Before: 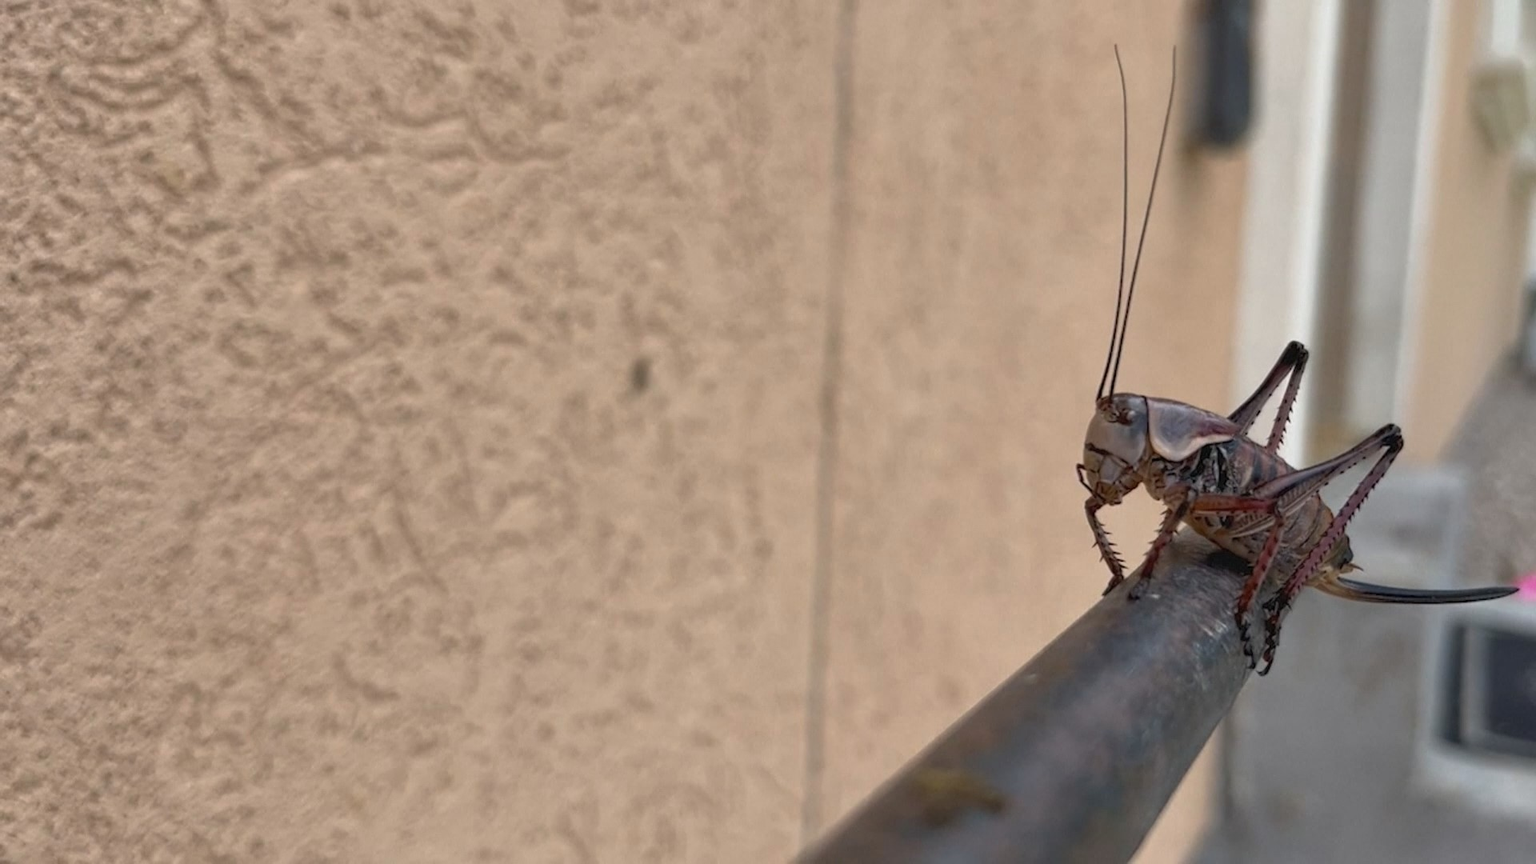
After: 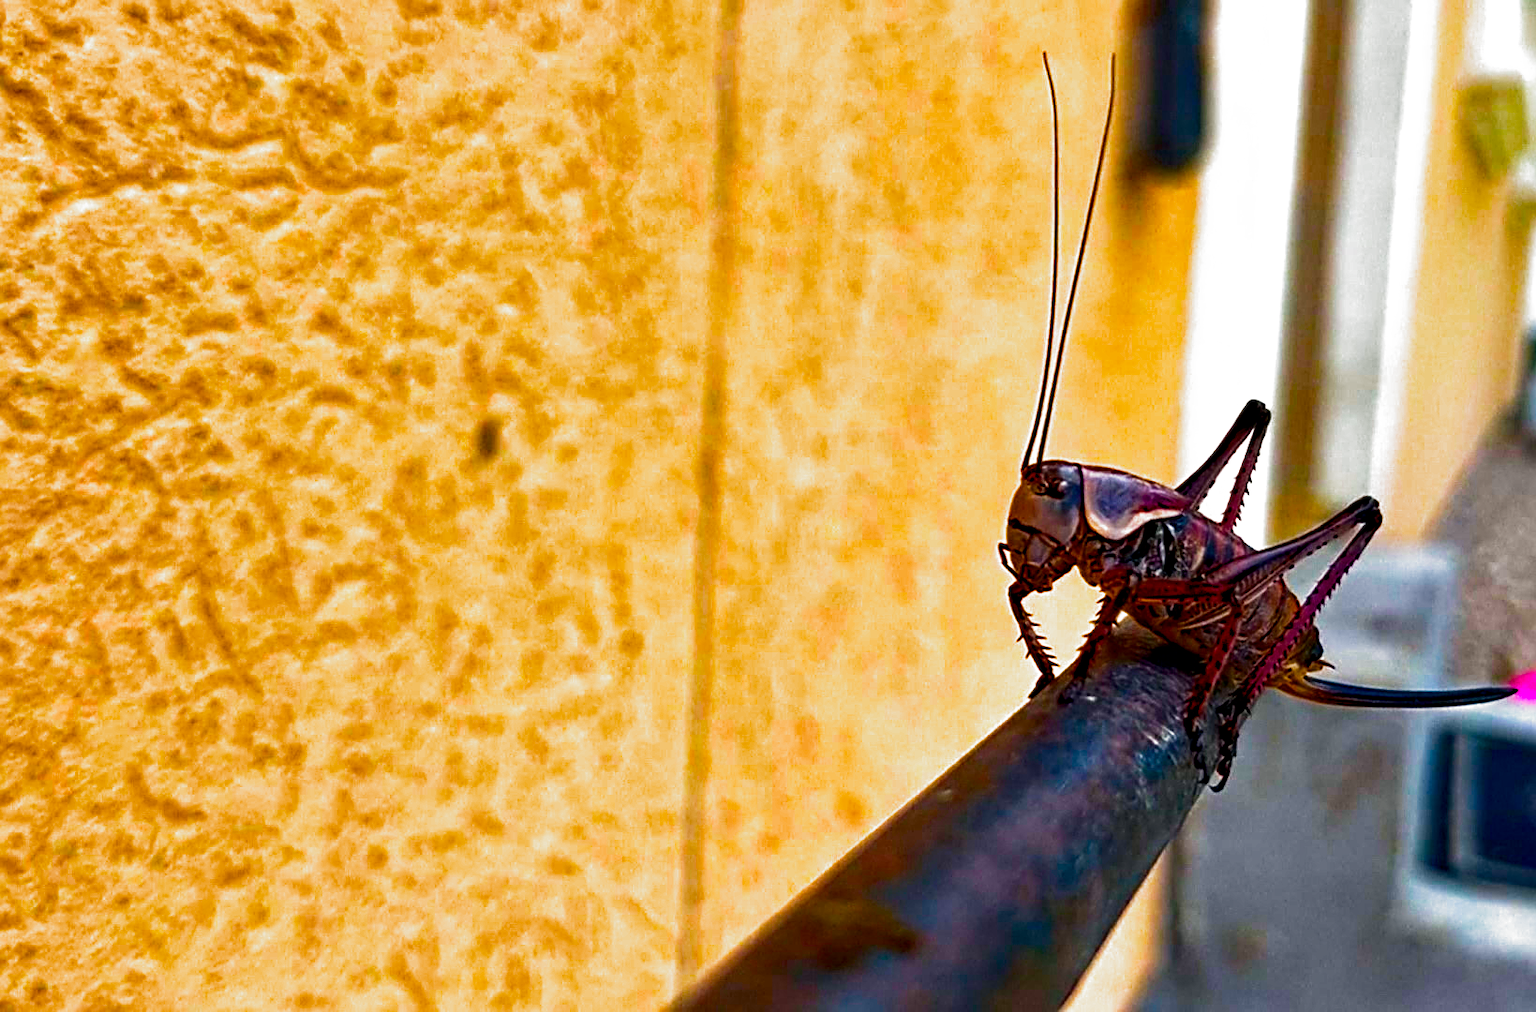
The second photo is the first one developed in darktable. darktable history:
crop and rotate: left 14.584%
filmic rgb: black relative exposure -8.2 EV, white relative exposure 2.2 EV, threshold 3 EV, hardness 7.11, latitude 75%, contrast 1.325, highlights saturation mix -2%, shadows ↔ highlights balance 30%, preserve chrominance no, color science v5 (2021), contrast in shadows safe, contrast in highlights safe, enable highlight reconstruction true
haze removal: strength 0.29, distance 0.25, compatibility mode true, adaptive false
contrast brightness saturation: contrast 0.07, brightness -0.13, saturation 0.06
color balance rgb: linear chroma grading › global chroma 20%, perceptual saturation grading › global saturation 65%, perceptual saturation grading › highlights 50%, perceptual saturation grading › shadows 30%, perceptual brilliance grading › global brilliance 12%, perceptual brilliance grading › highlights 15%, global vibrance 20%
sharpen: radius 2.767
